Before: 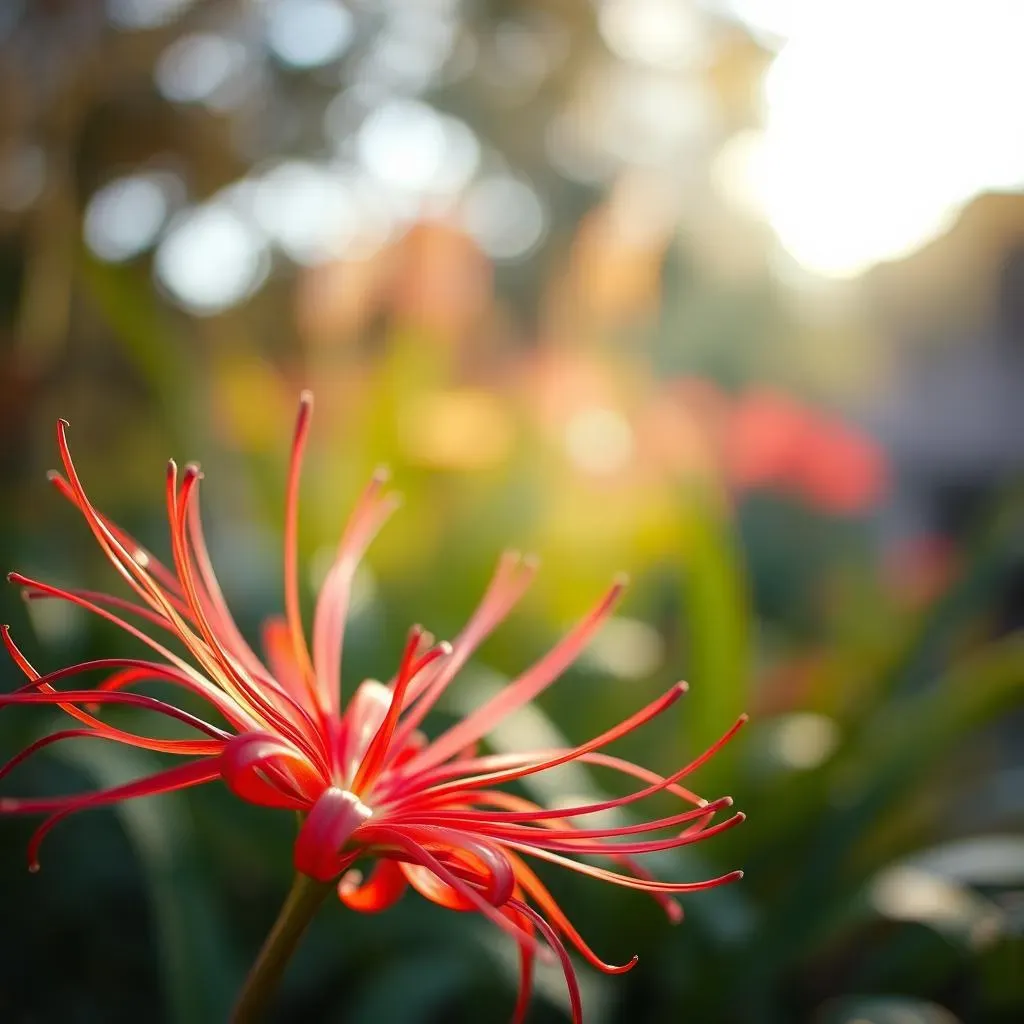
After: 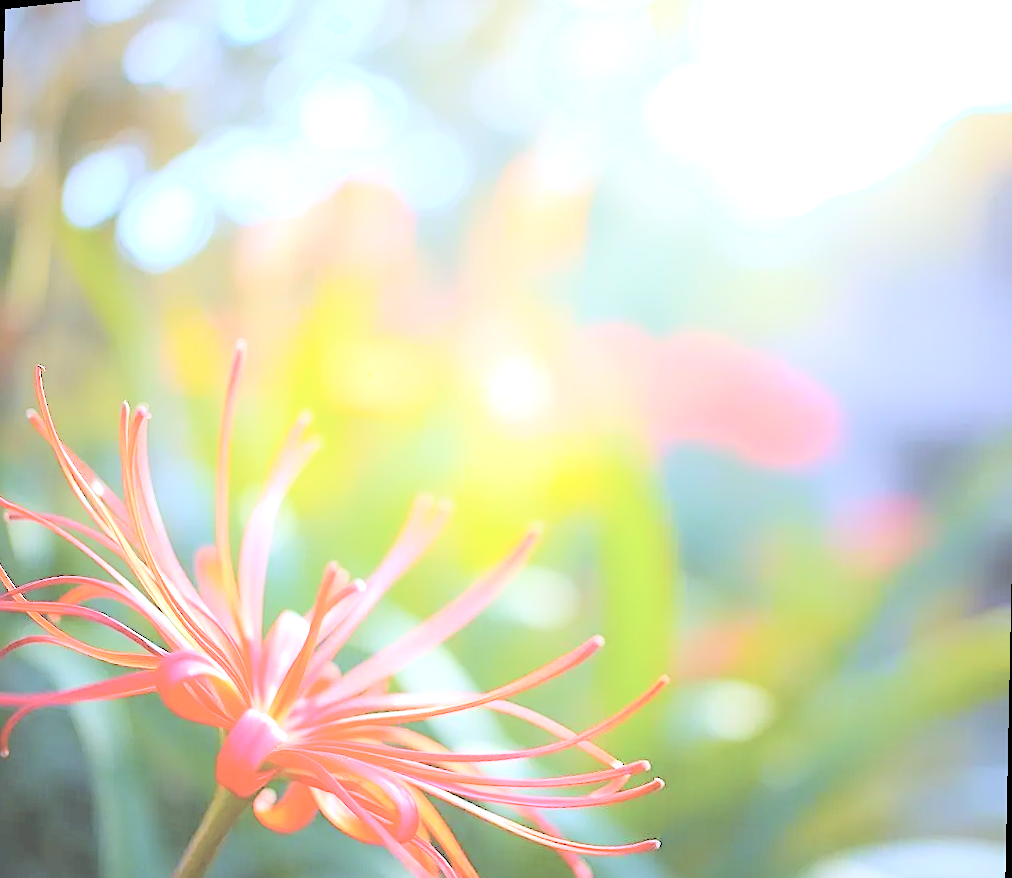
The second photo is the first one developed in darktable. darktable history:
rotate and perspective: rotation 1.69°, lens shift (vertical) -0.023, lens shift (horizontal) -0.291, crop left 0.025, crop right 0.988, crop top 0.092, crop bottom 0.842
velvia: strength 15%
sharpen: on, module defaults
white balance: red 0.871, blue 1.249
exposure: exposure 0.7 EV, compensate highlight preservation false
contrast brightness saturation: brightness 1
shadows and highlights: shadows 0, highlights 40
